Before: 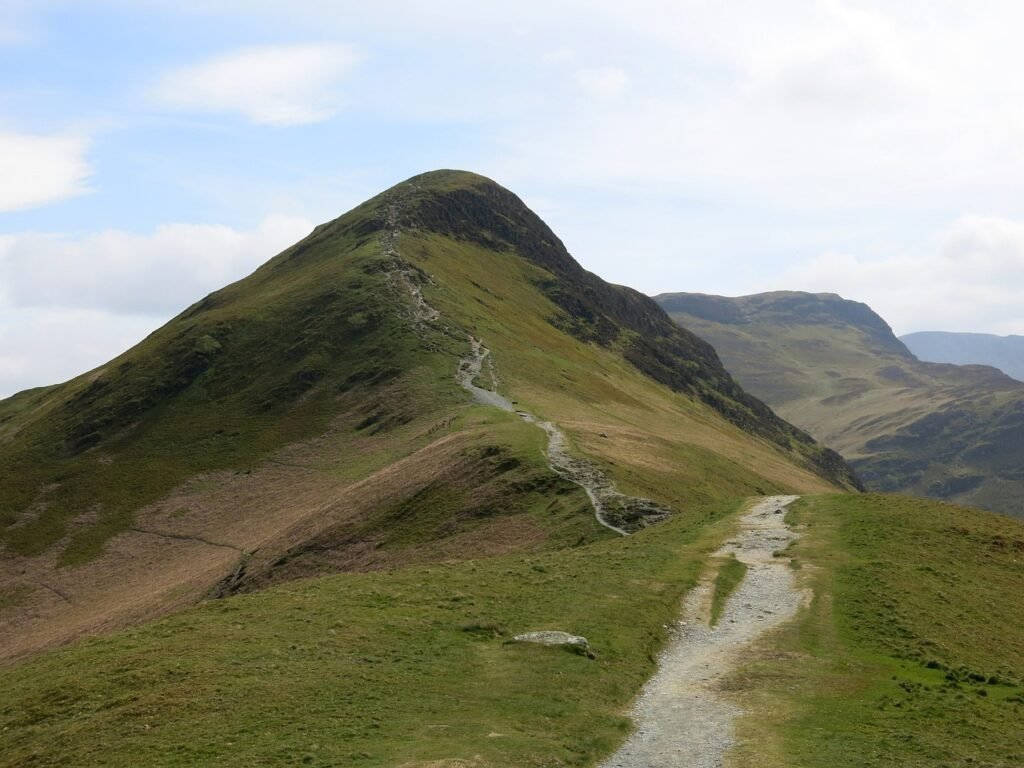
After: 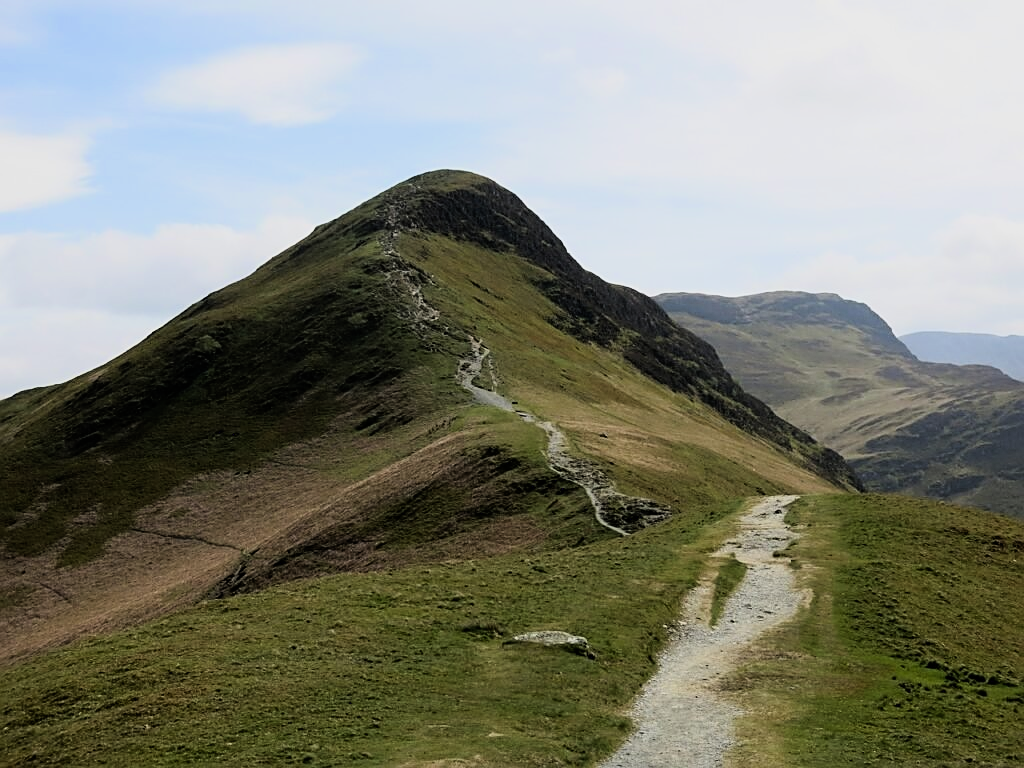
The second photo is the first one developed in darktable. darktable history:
sharpen: on, module defaults
filmic rgb: black relative exposure -8 EV, white relative exposure 4.03 EV, hardness 4.16, contrast 1.375, color science v6 (2022)
